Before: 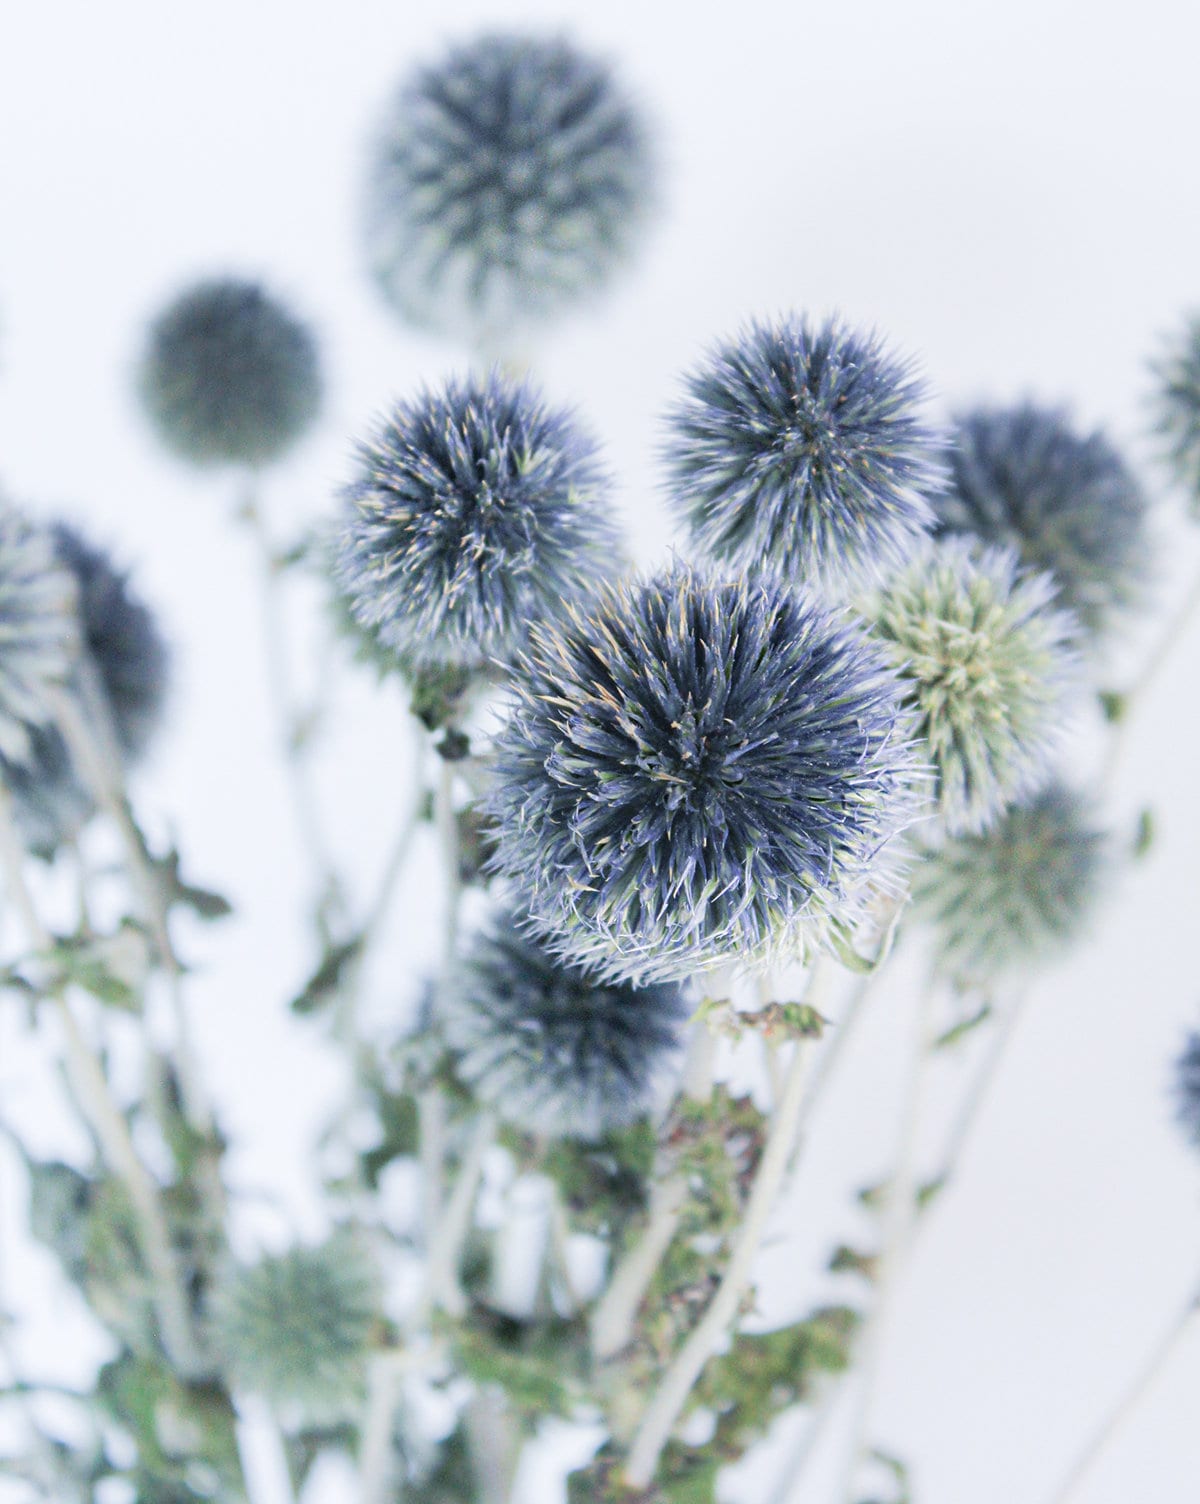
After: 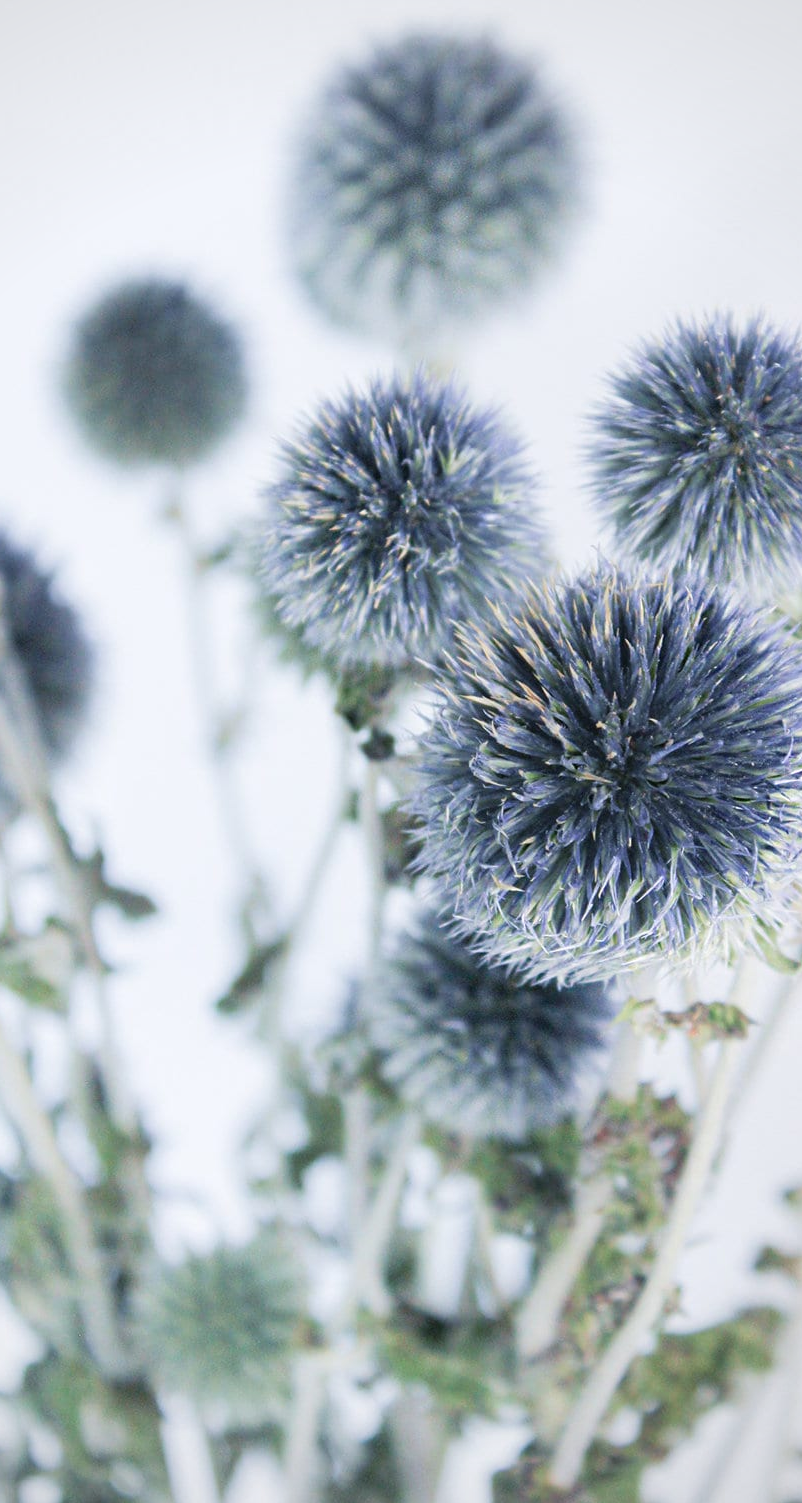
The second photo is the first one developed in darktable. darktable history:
crop and rotate: left 6.276%, right 26.877%
vignetting: brightness -0.286, unbound false
